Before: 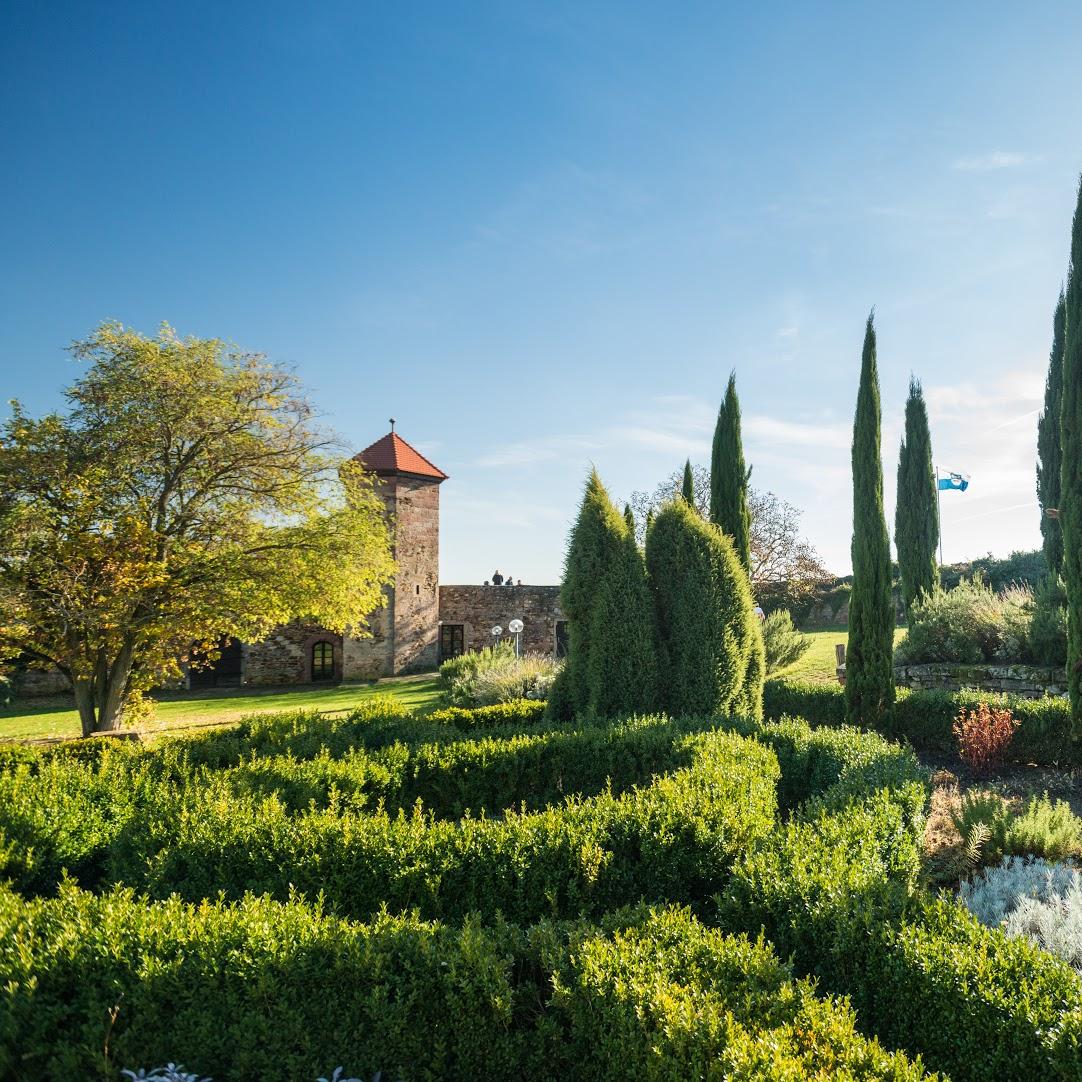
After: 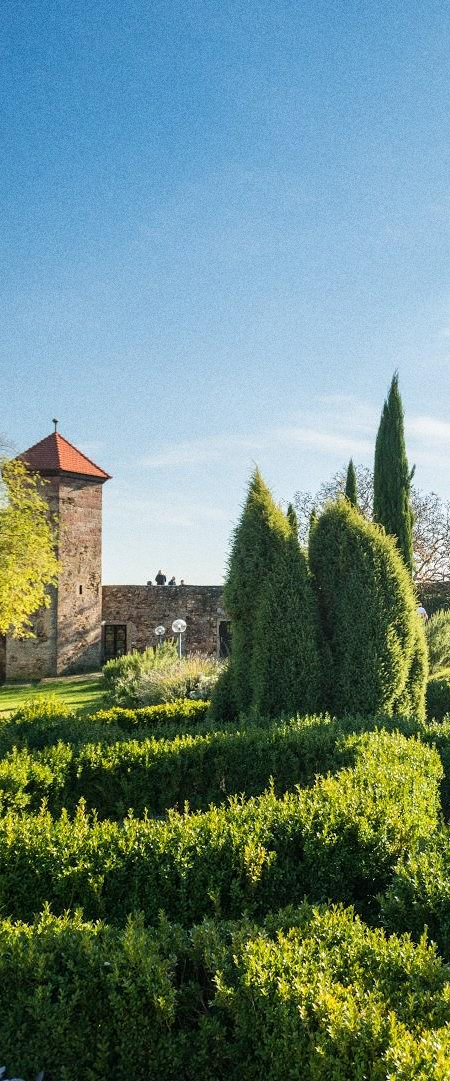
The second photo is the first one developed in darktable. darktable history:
crop: left 31.229%, right 27.105%
grain: coarseness 8.68 ISO, strength 31.94%
